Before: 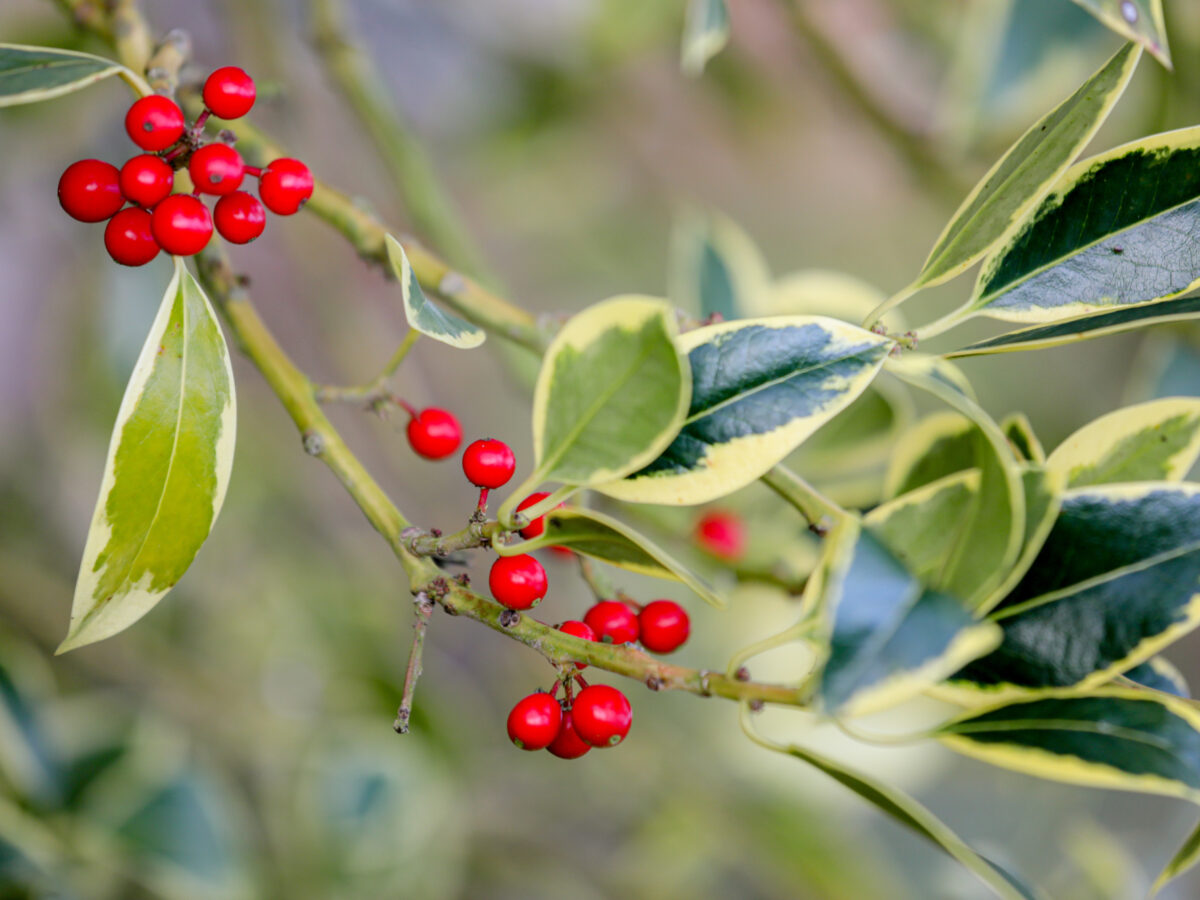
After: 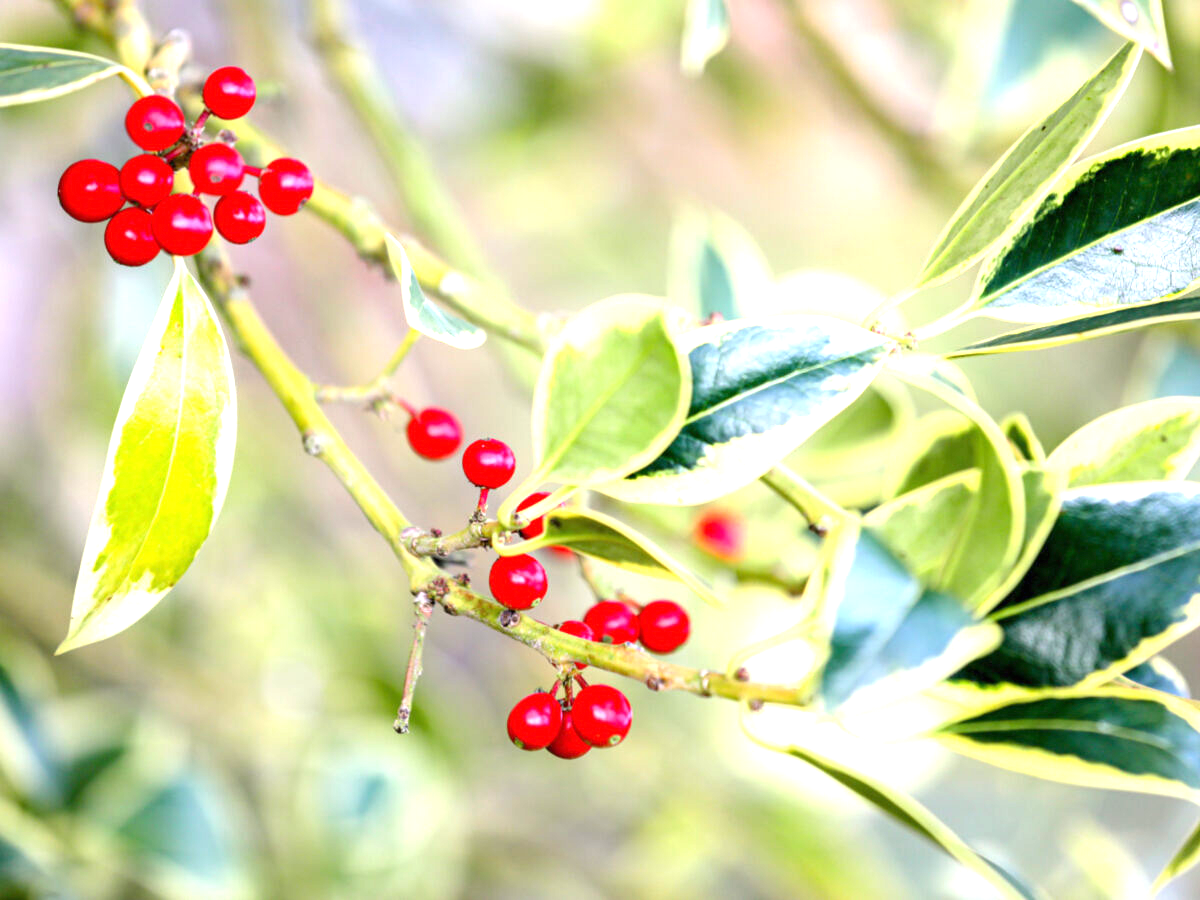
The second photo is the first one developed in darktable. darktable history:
exposure: black level correction 0, exposure 1.511 EV, compensate exposure bias true, compensate highlight preservation false
